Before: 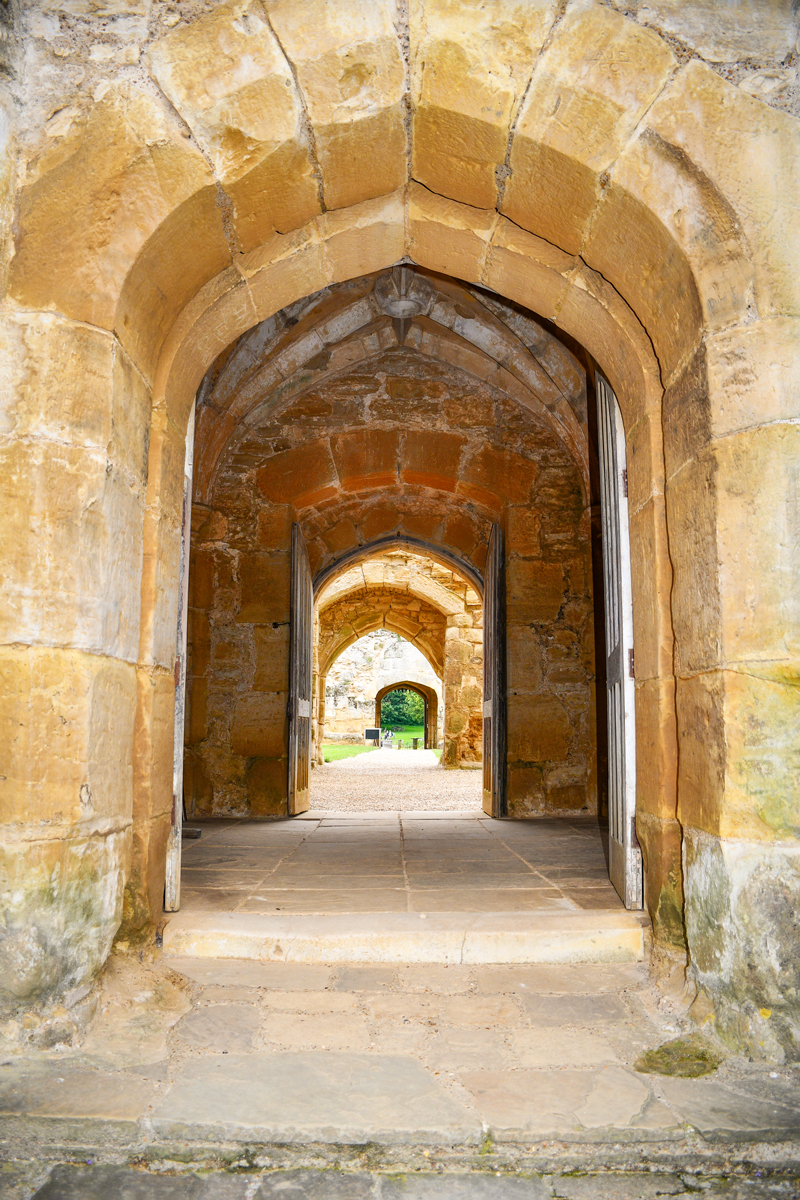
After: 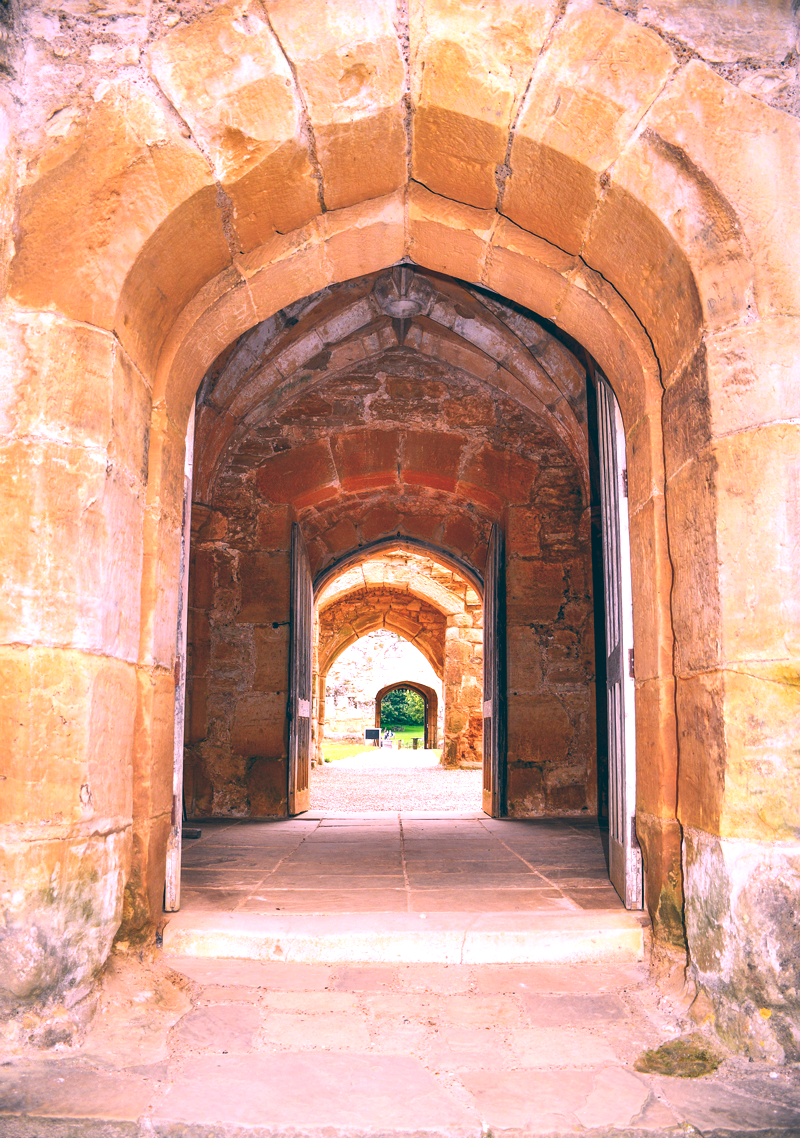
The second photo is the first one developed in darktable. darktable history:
crop and rotate: top 0%, bottom 5.097%
white balance: red 1.188, blue 1.11
color balance: lift [1.016, 0.983, 1, 1.017], gamma [0.958, 1, 1, 1], gain [0.981, 1.007, 0.993, 1.002], input saturation 118.26%, contrast 13.43%, contrast fulcrum 21.62%, output saturation 82.76%
